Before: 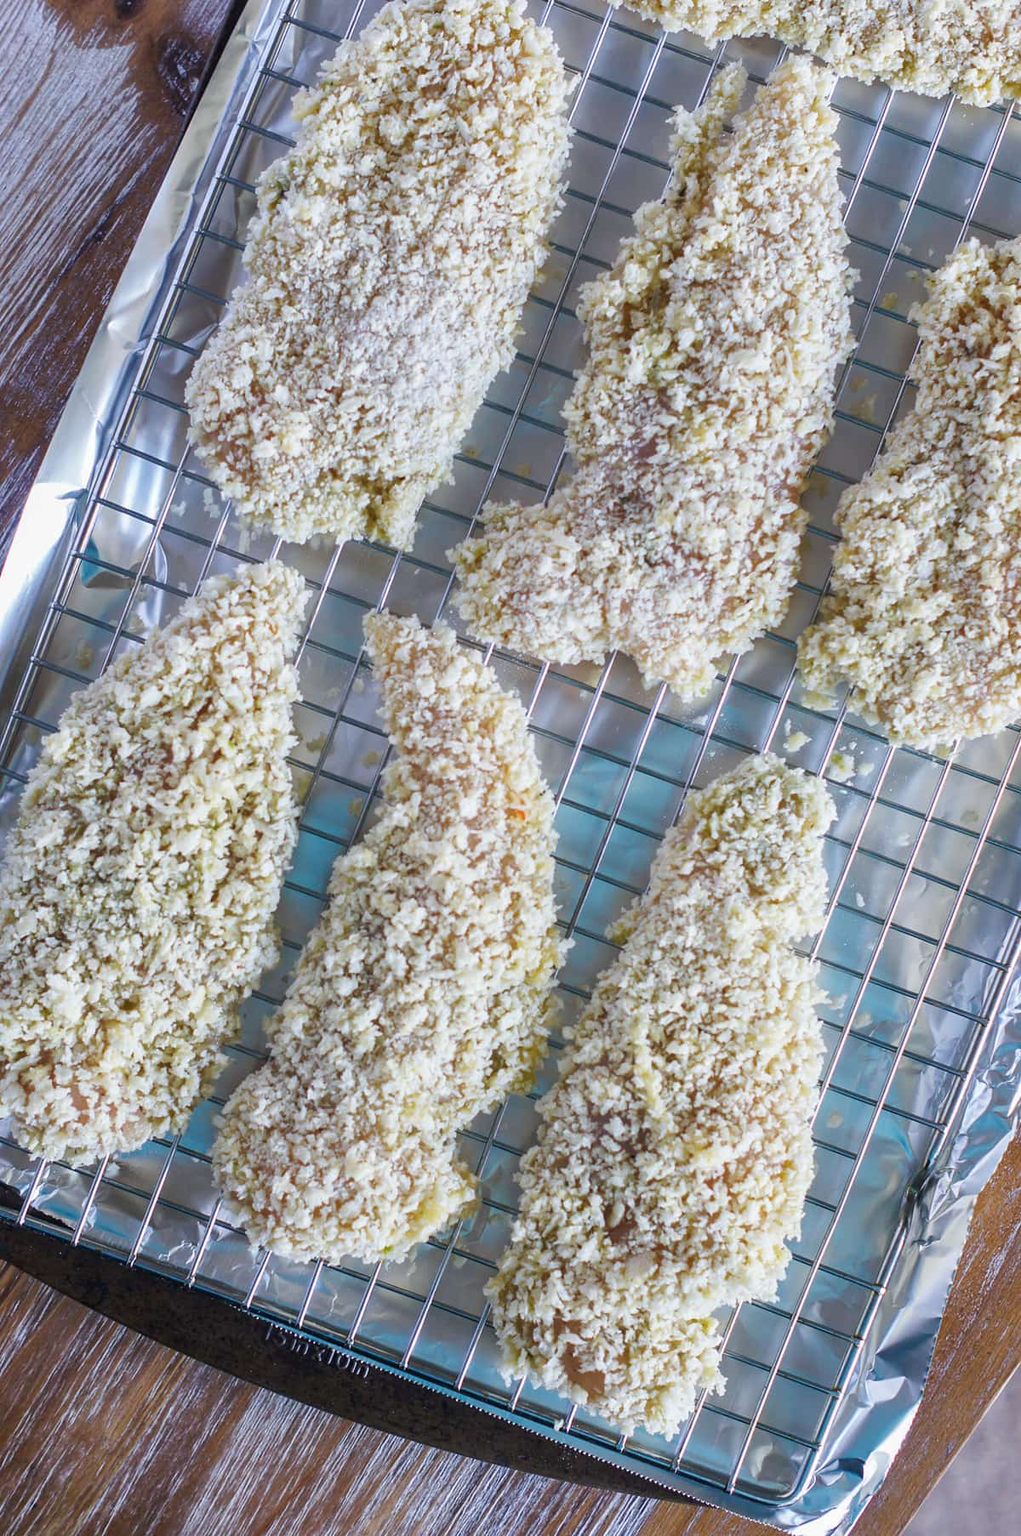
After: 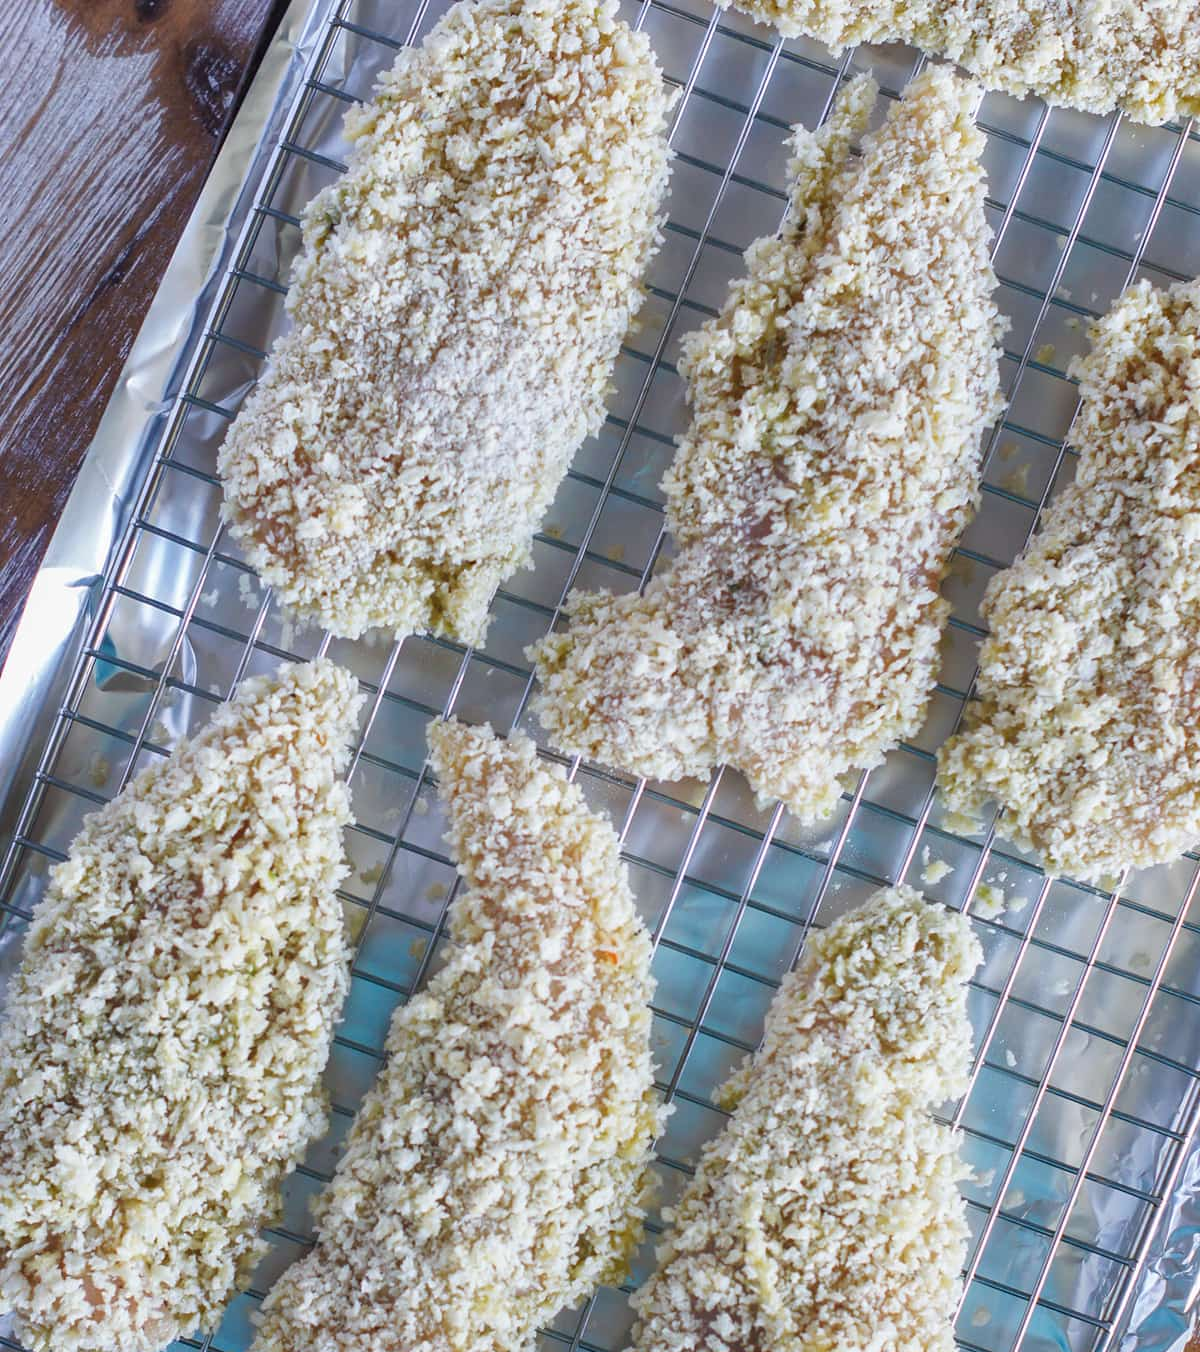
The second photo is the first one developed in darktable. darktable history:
crop: bottom 24.967%
white balance: emerald 1
